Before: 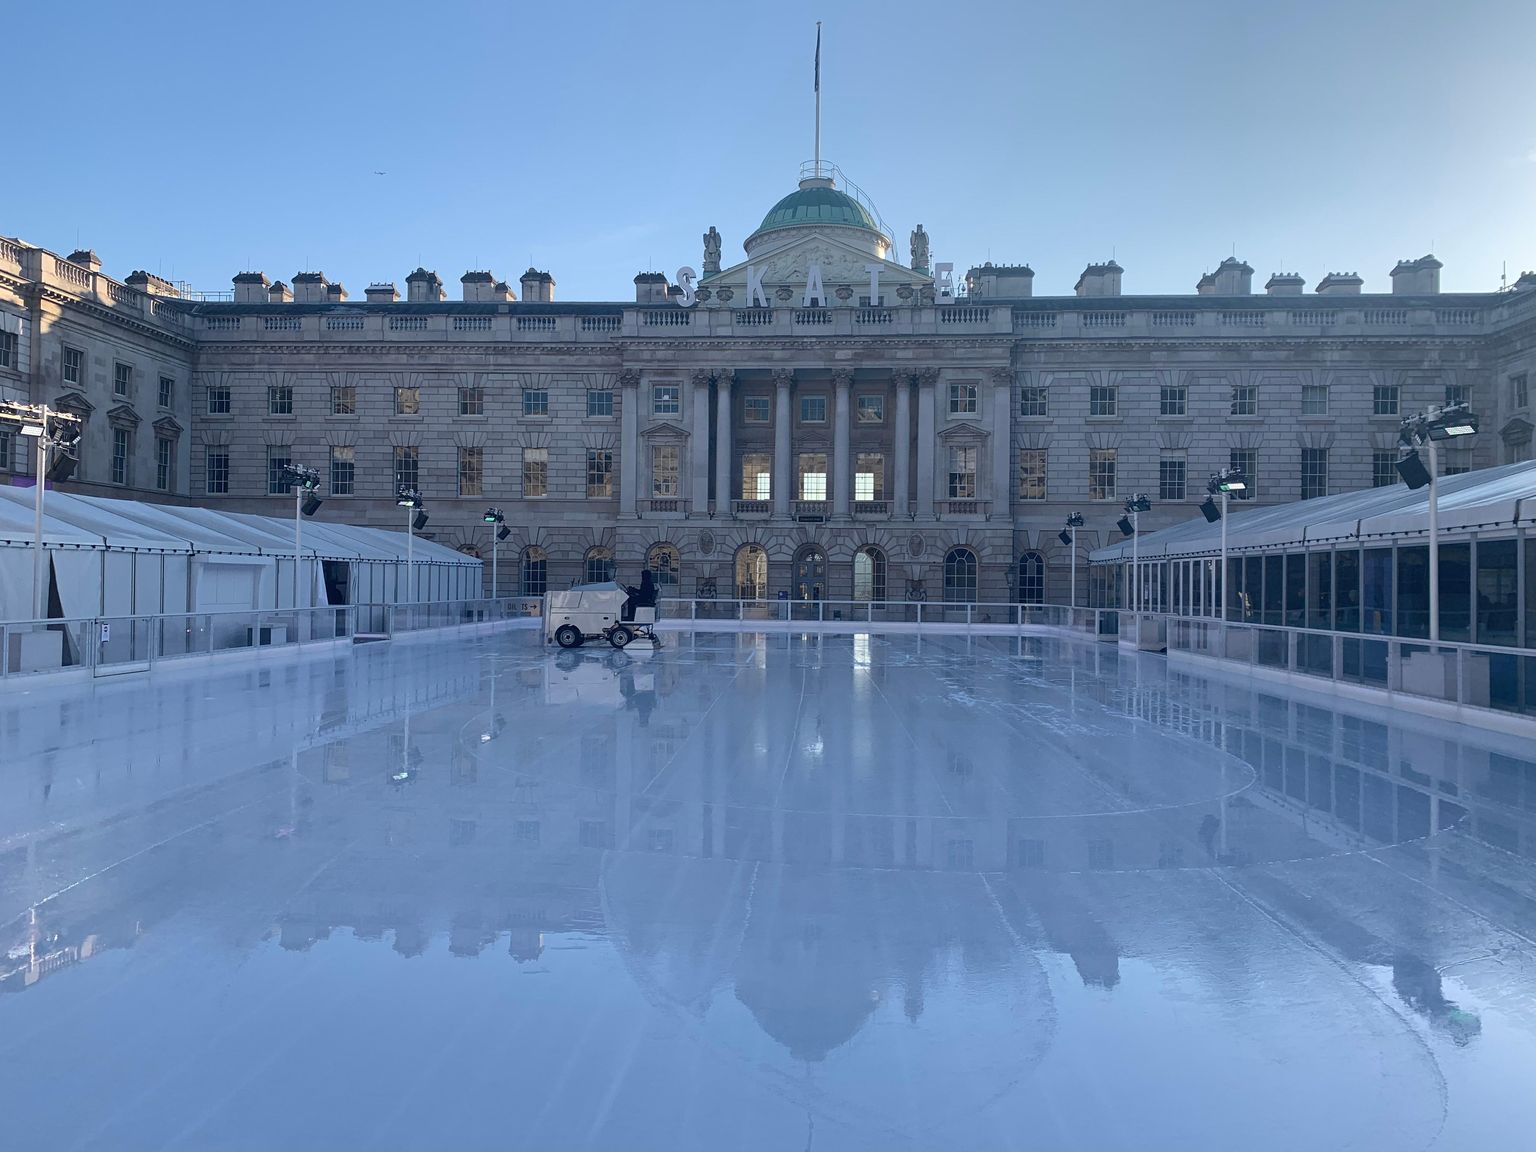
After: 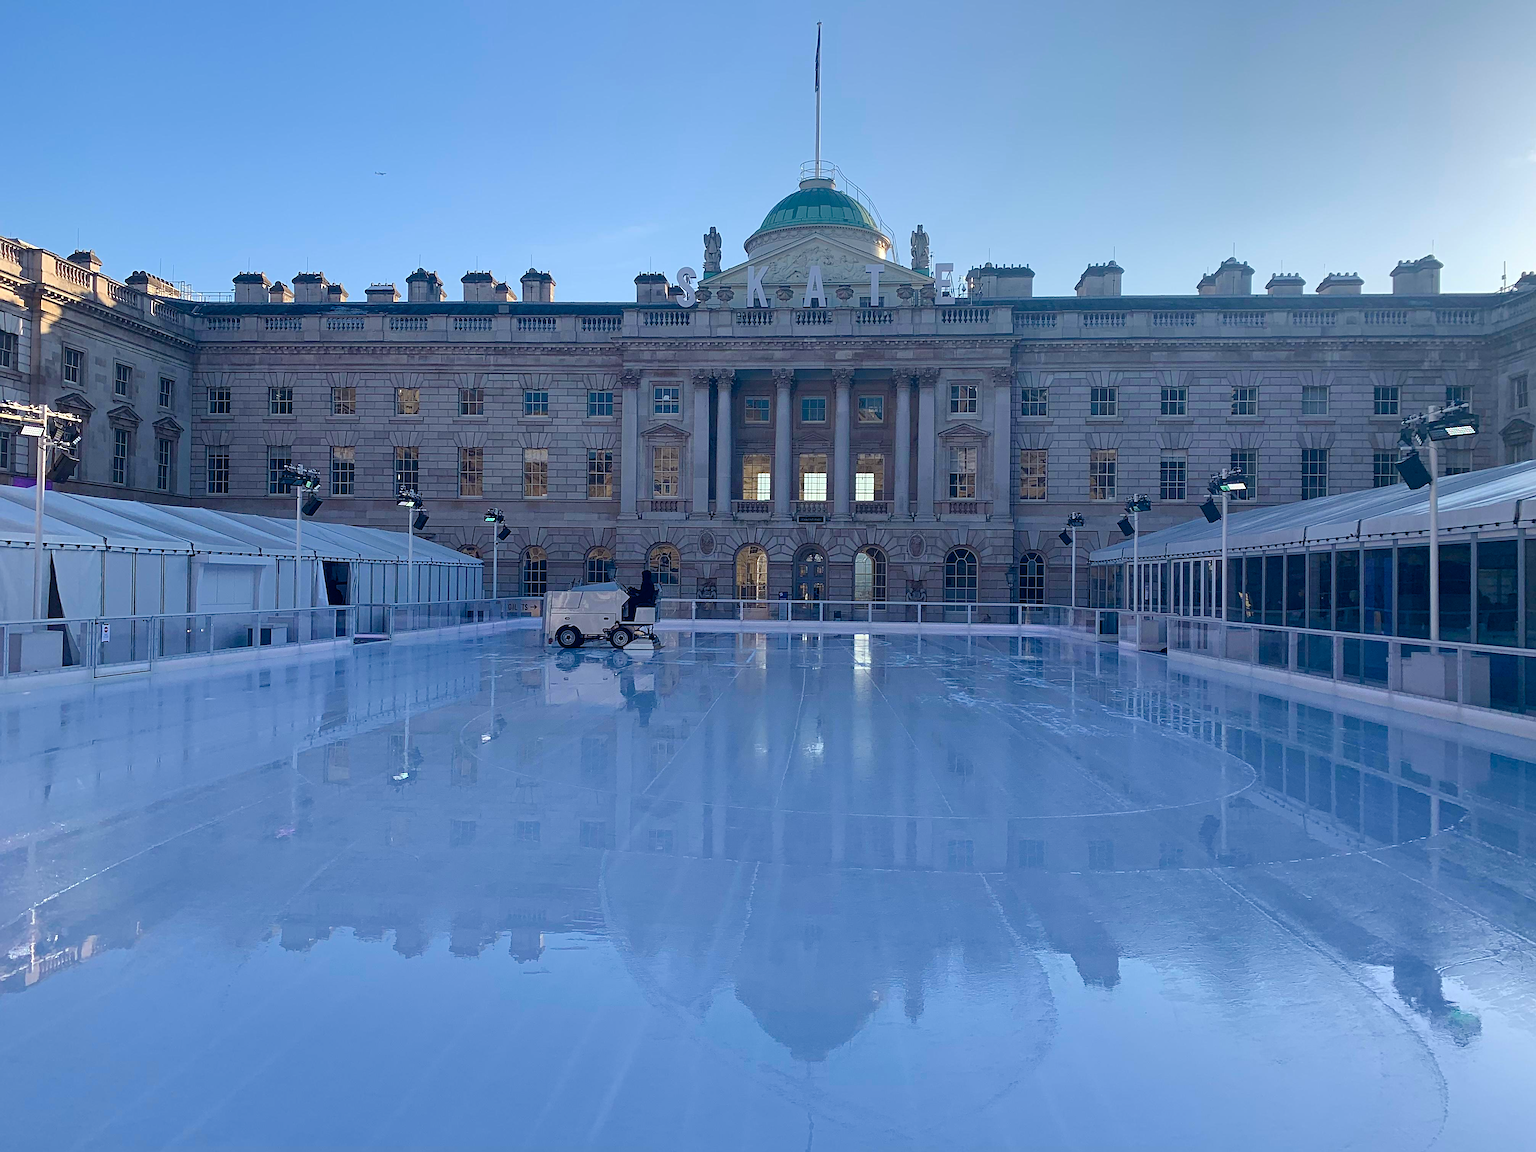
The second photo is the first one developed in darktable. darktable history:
color balance rgb: power › luminance -3.675%, power › chroma 0.569%, power › hue 39.84°, perceptual saturation grading › global saturation 20%, perceptual saturation grading › highlights -24.788%, perceptual saturation grading › shadows 49.818%, global vibrance 30.683%
sharpen: on, module defaults
